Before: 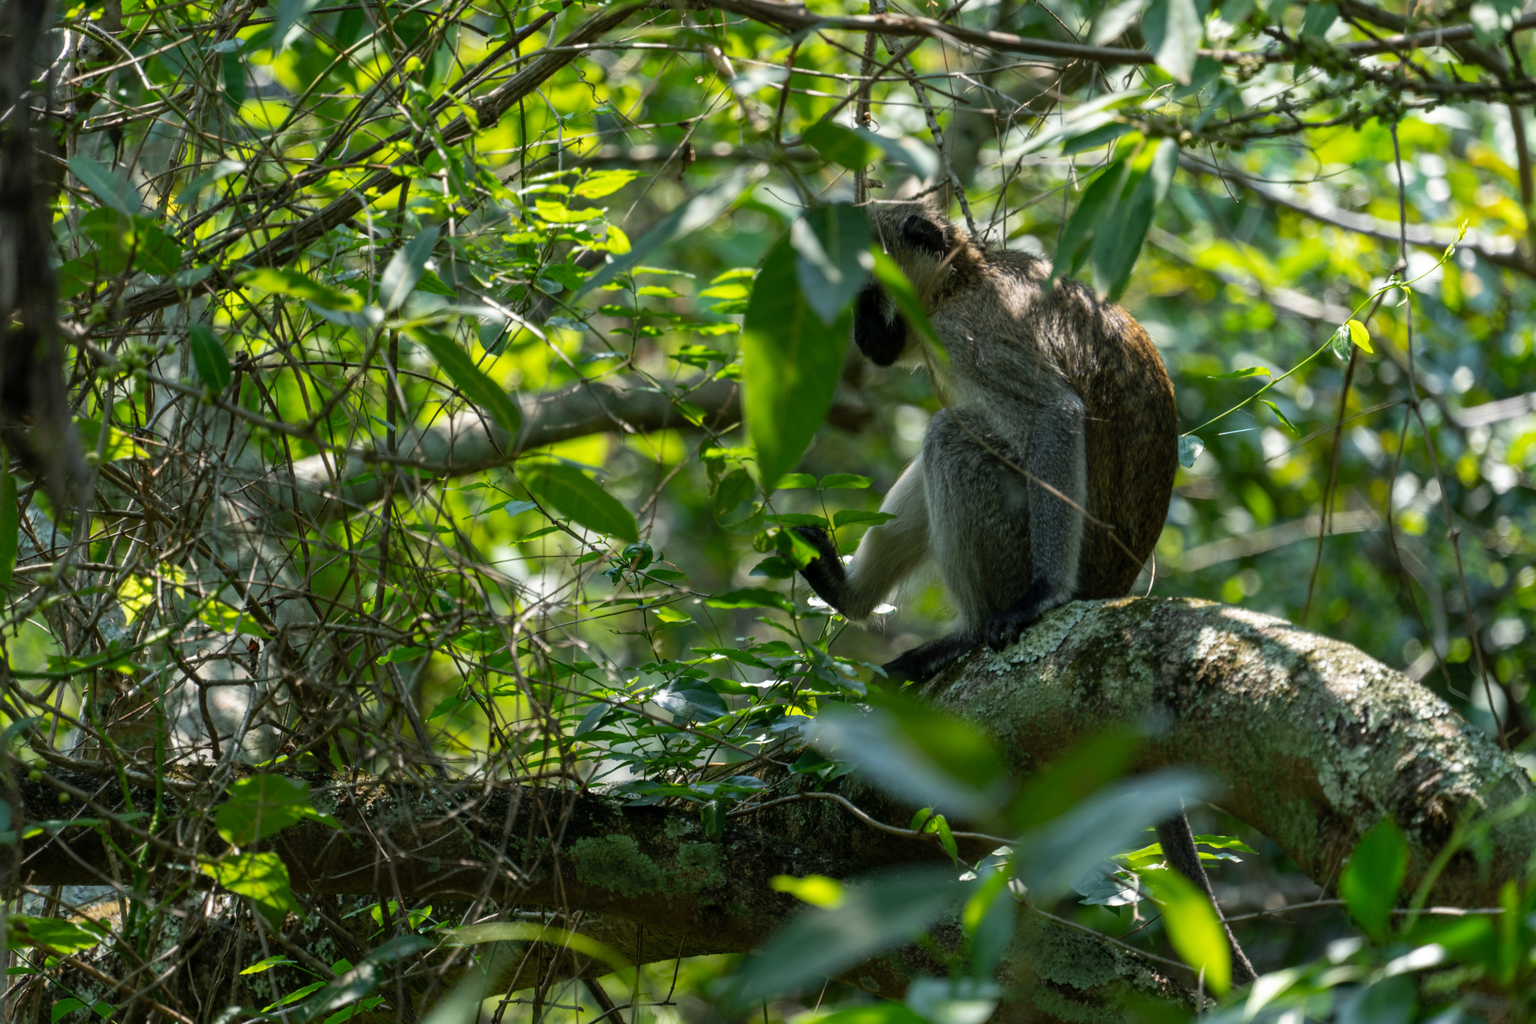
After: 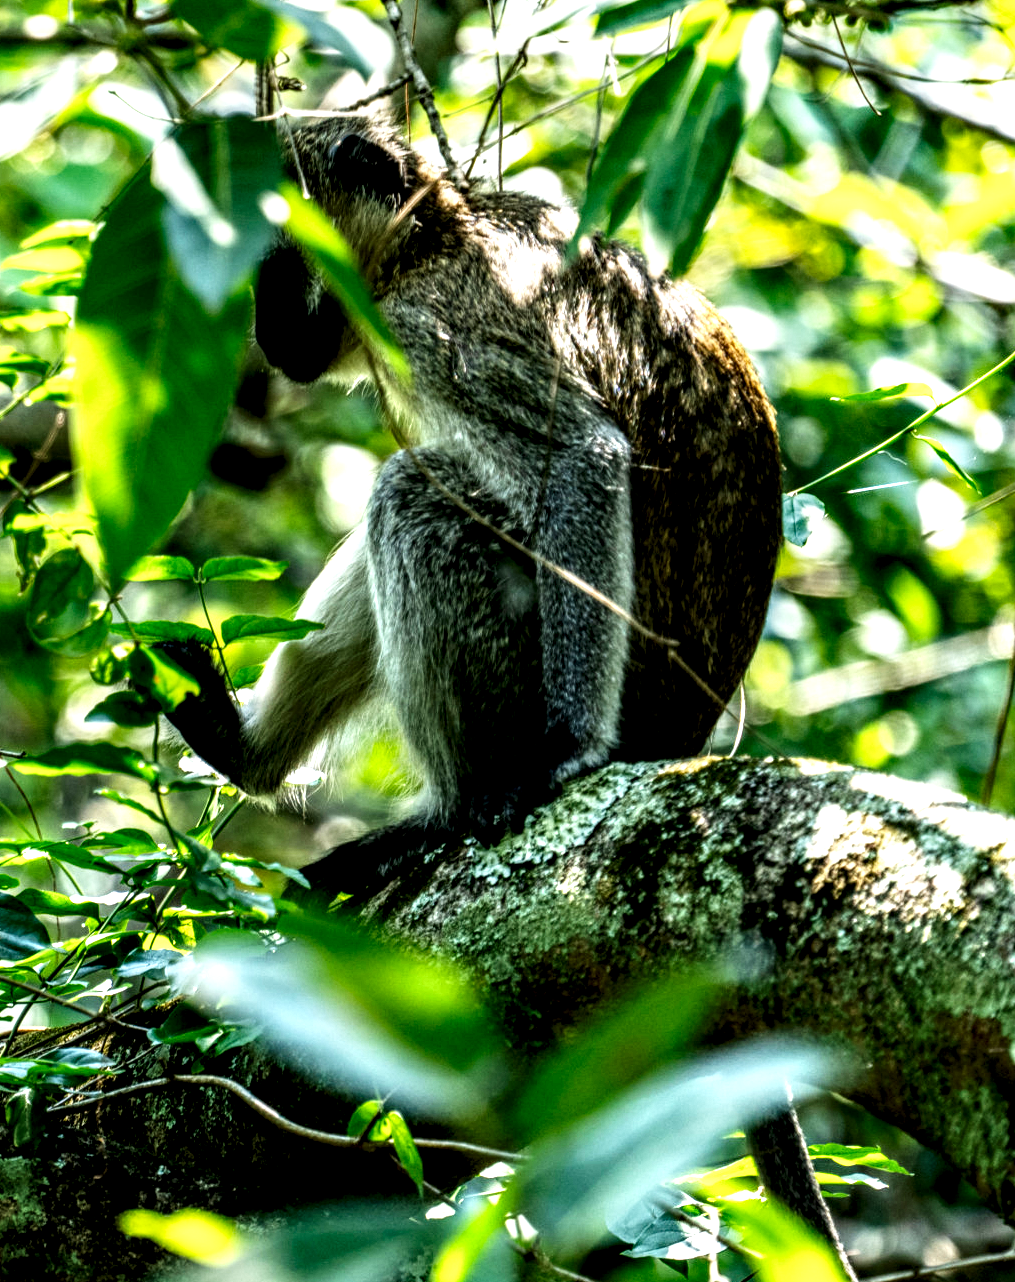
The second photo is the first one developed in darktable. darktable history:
crop: left 45.417%, top 12.953%, right 13.944%, bottom 10.09%
local contrast: detail 202%
base curve: curves: ch0 [(0, 0) (0.007, 0.004) (0.027, 0.03) (0.046, 0.07) (0.207, 0.54) (0.442, 0.872) (0.673, 0.972) (1, 1)], preserve colors none
